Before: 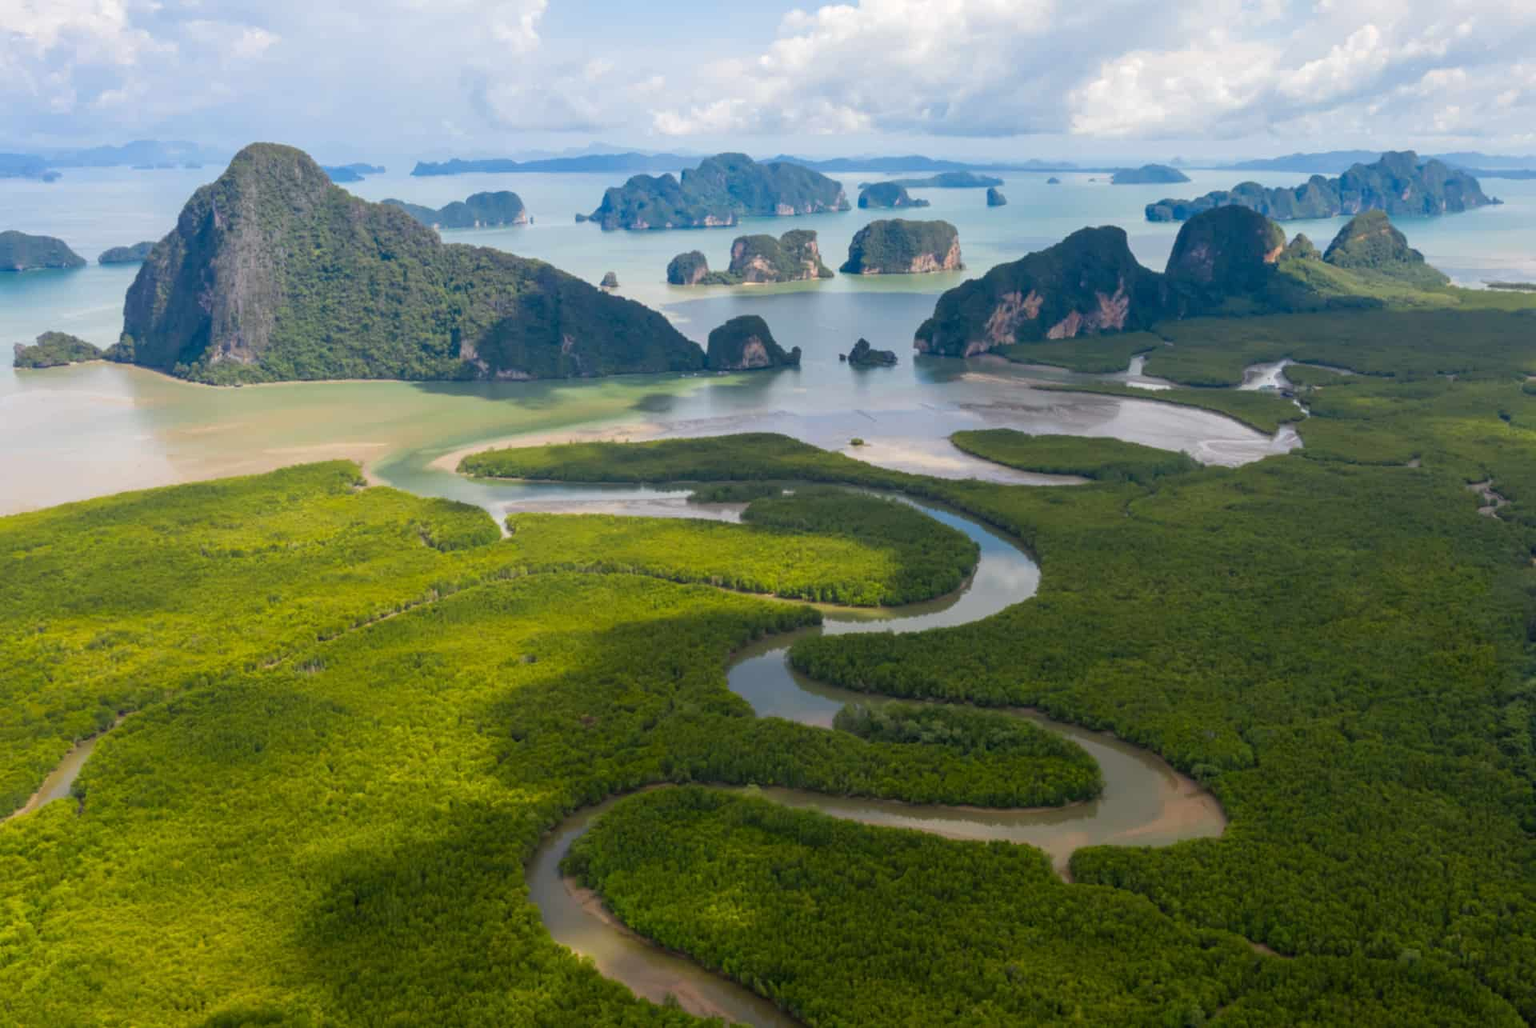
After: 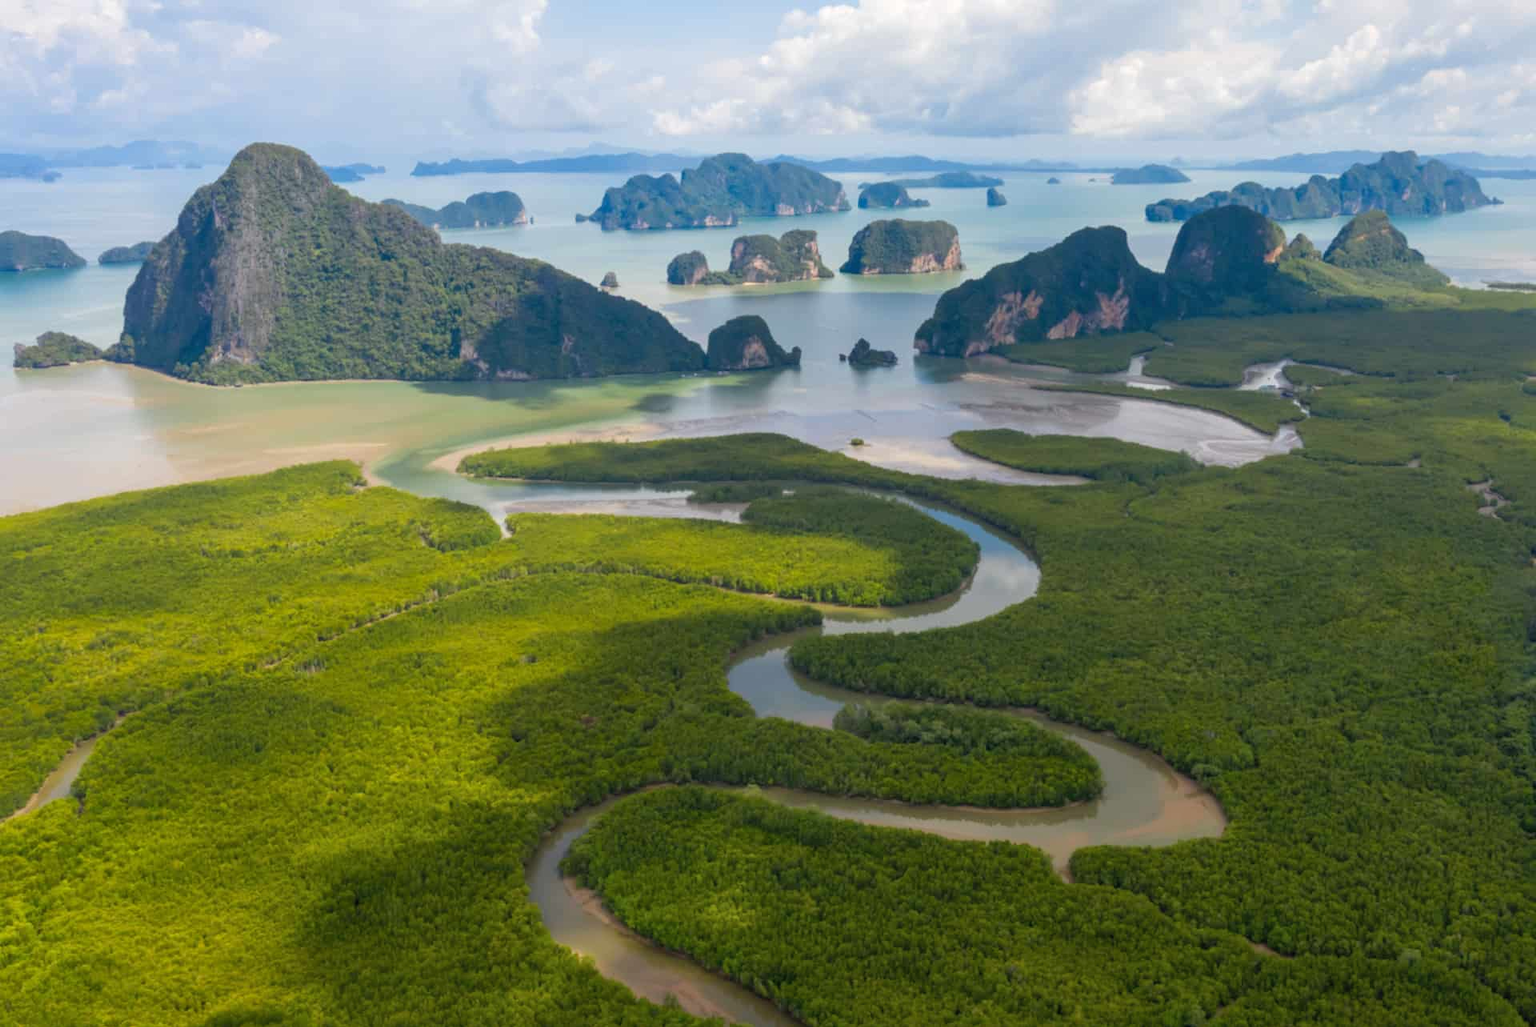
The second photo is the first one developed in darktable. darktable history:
crop: bottom 0.068%
shadows and highlights: shadows 43.33, highlights 6.97, highlights color adjustment 45.83%
